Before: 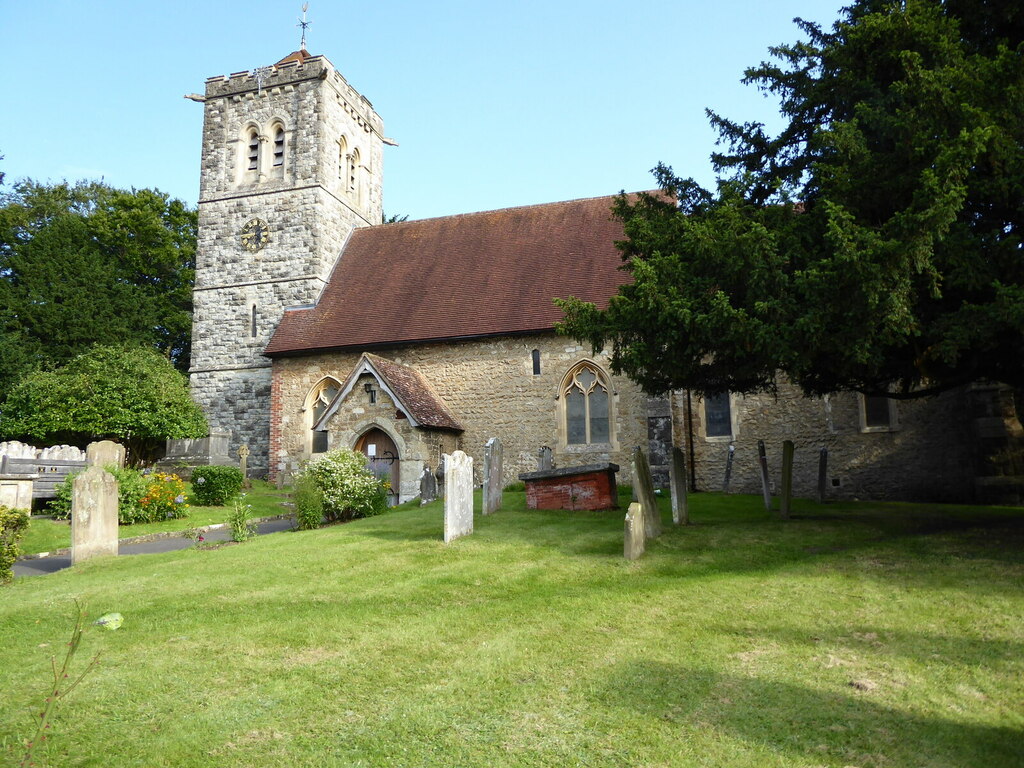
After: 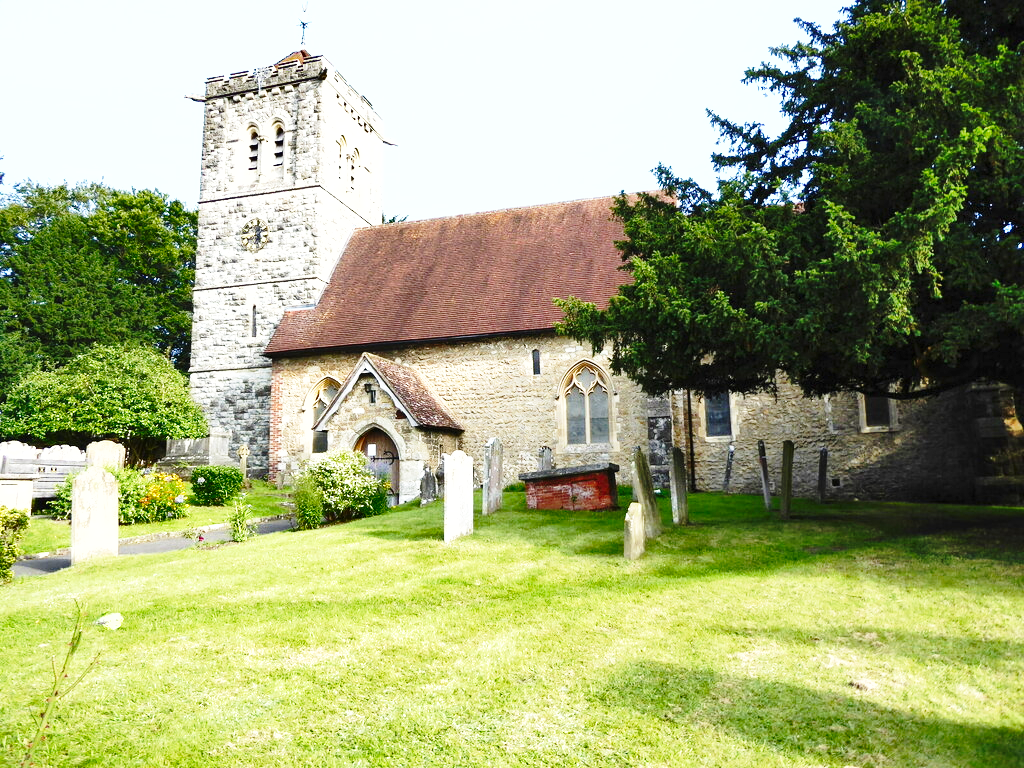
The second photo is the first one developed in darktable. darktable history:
exposure: black level correction 0, exposure 0.7 EV, compensate exposure bias true, compensate highlight preservation false
shadows and highlights: low approximation 0.01, soften with gaussian
base curve: curves: ch0 [(0, 0) (0.028, 0.03) (0.121, 0.232) (0.46, 0.748) (0.859, 0.968) (1, 1)], preserve colors none
